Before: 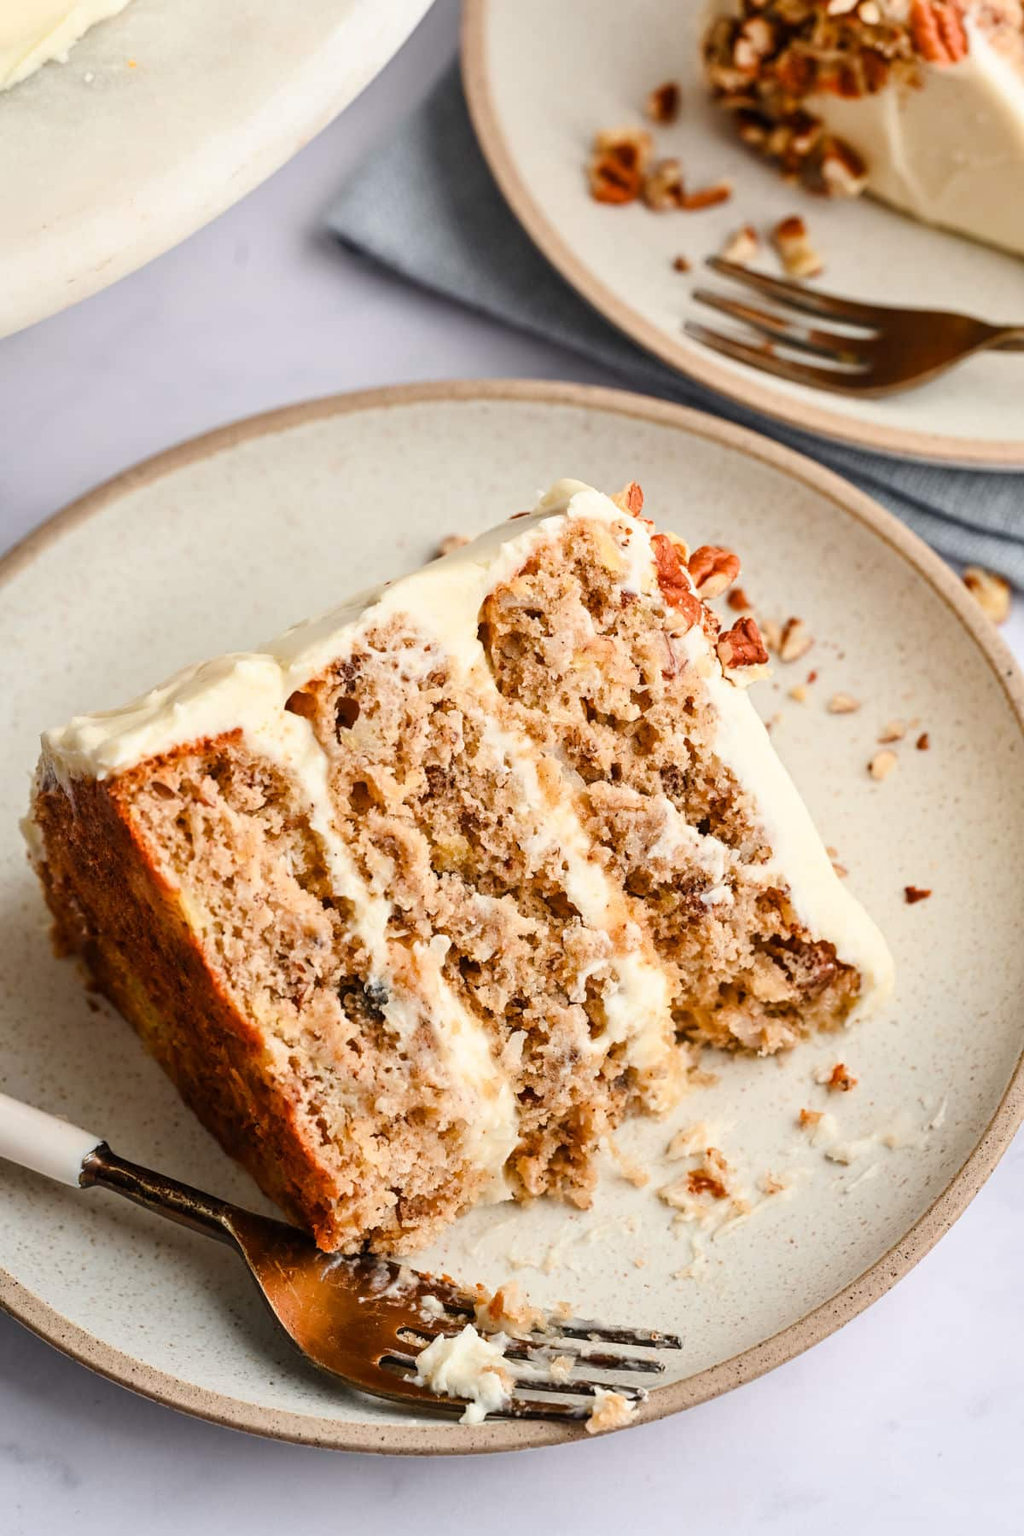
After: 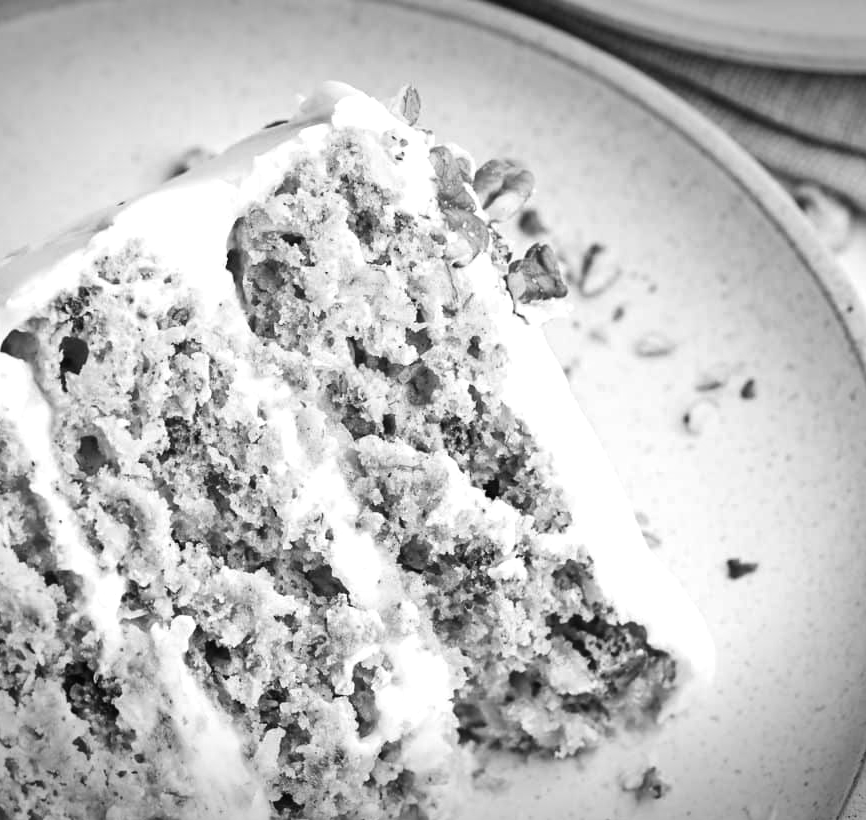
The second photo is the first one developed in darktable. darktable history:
exposure: compensate exposure bias true, compensate highlight preservation false
crop and rotate: left 27.762%, top 26.68%, bottom 27.727%
tone equalizer: -8 EV -0.389 EV, -7 EV -0.361 EV, -6 EV -0.335 EV, -5 EV -0.196 EV, -3 EV 0.216 EV, -2 EV 0.354 EV, -1 EV 0.382 EV, +0 EV 0.403 EV, edges refinement/feathering 500, mask exposure compensation -1.57 EV, preserve details no
color calibration: output gray [0.714, 0.278, 0, 0], illuminant custom, x 0.43, y 0.394, temperature 3110.01 K
vignetting: fall-off start 99.85%, width/height ratio 1.303, unbound false
